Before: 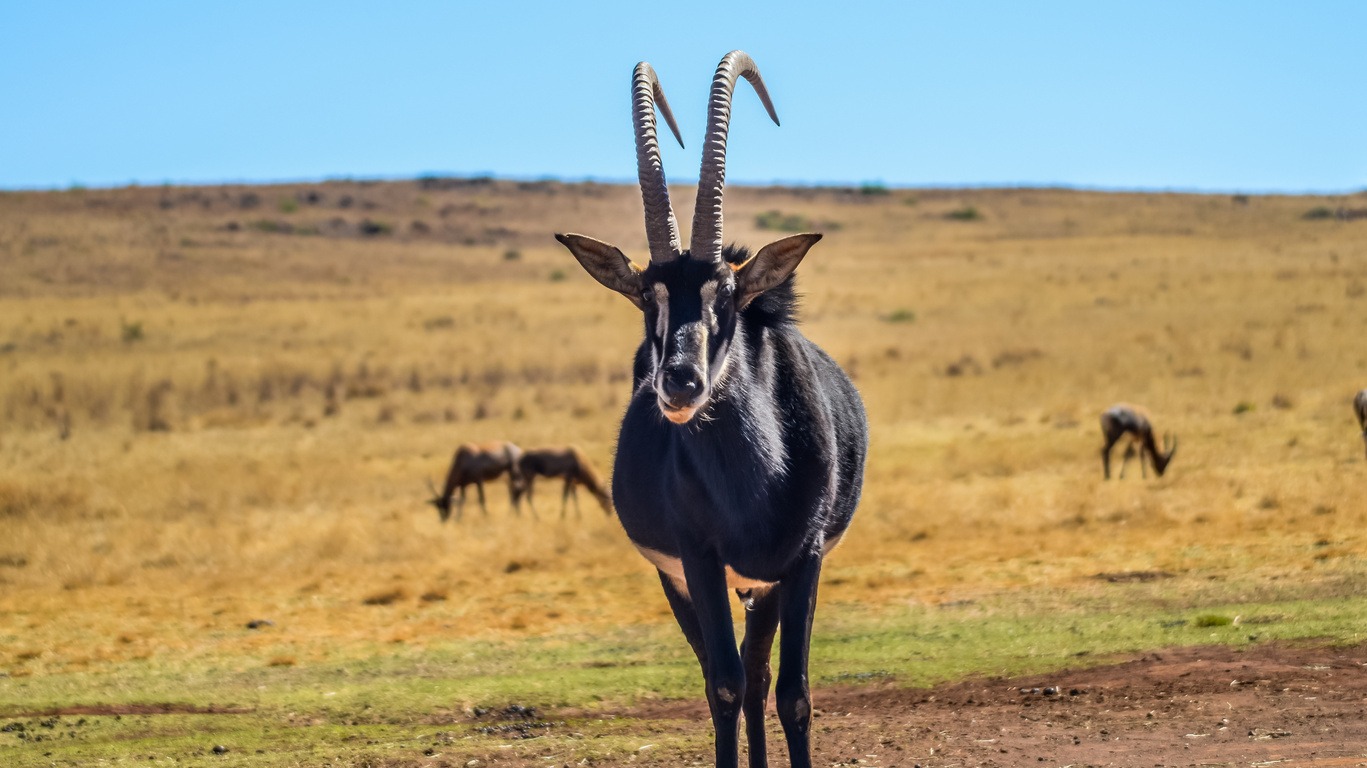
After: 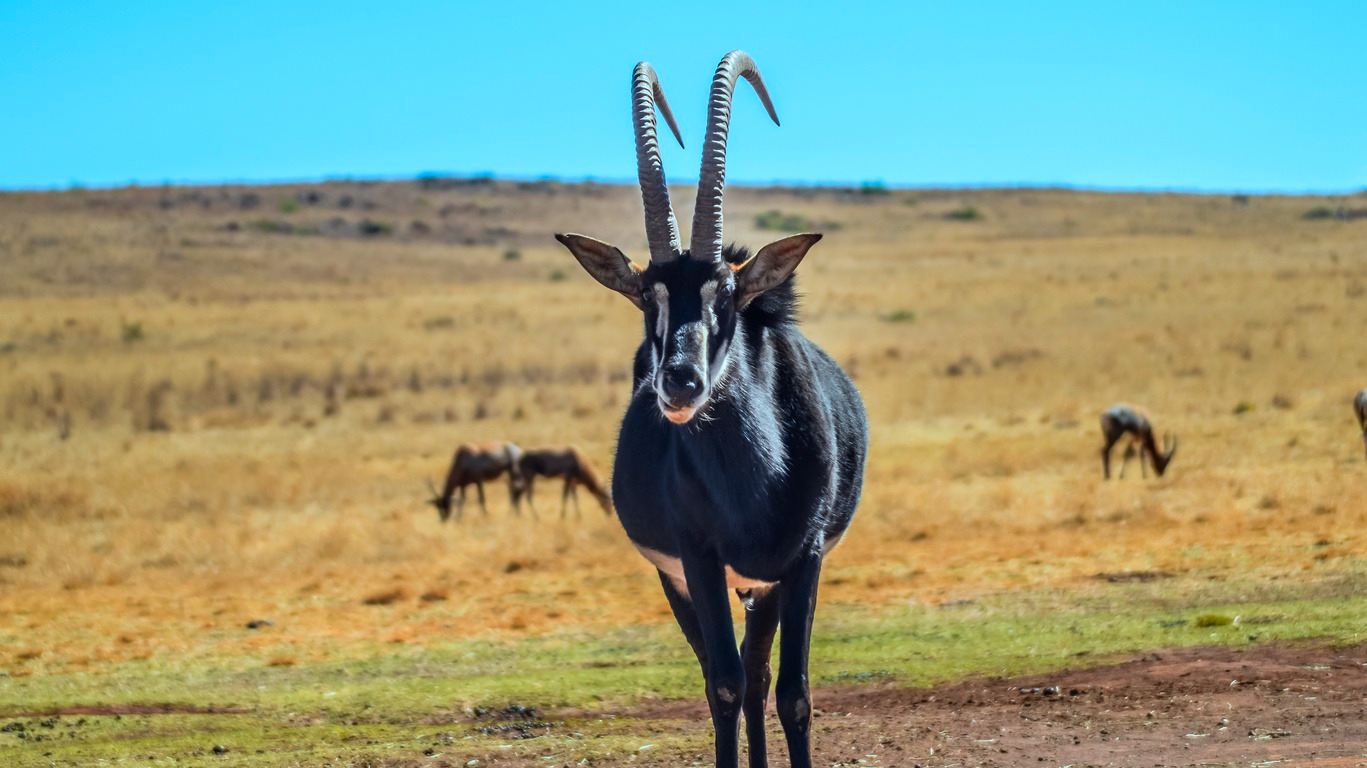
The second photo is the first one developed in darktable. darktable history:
color correction: highlights a* -11.63, highlights b* -15.49
color zones: curves: ch1 [(0.24, 0.629) (0.75, 0.5)]; ch2 [(0.255, 0.454) (0.745, 0.491)]
